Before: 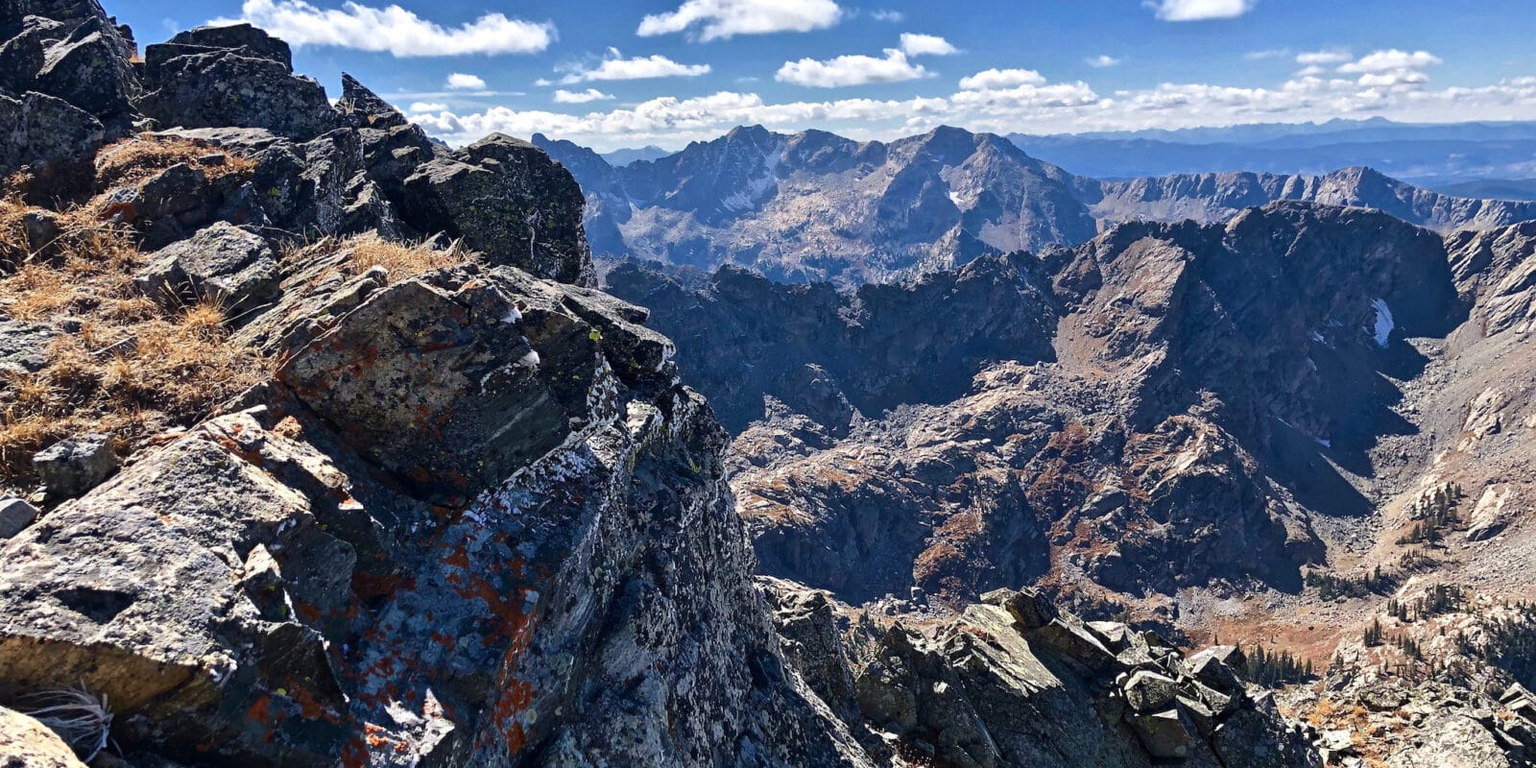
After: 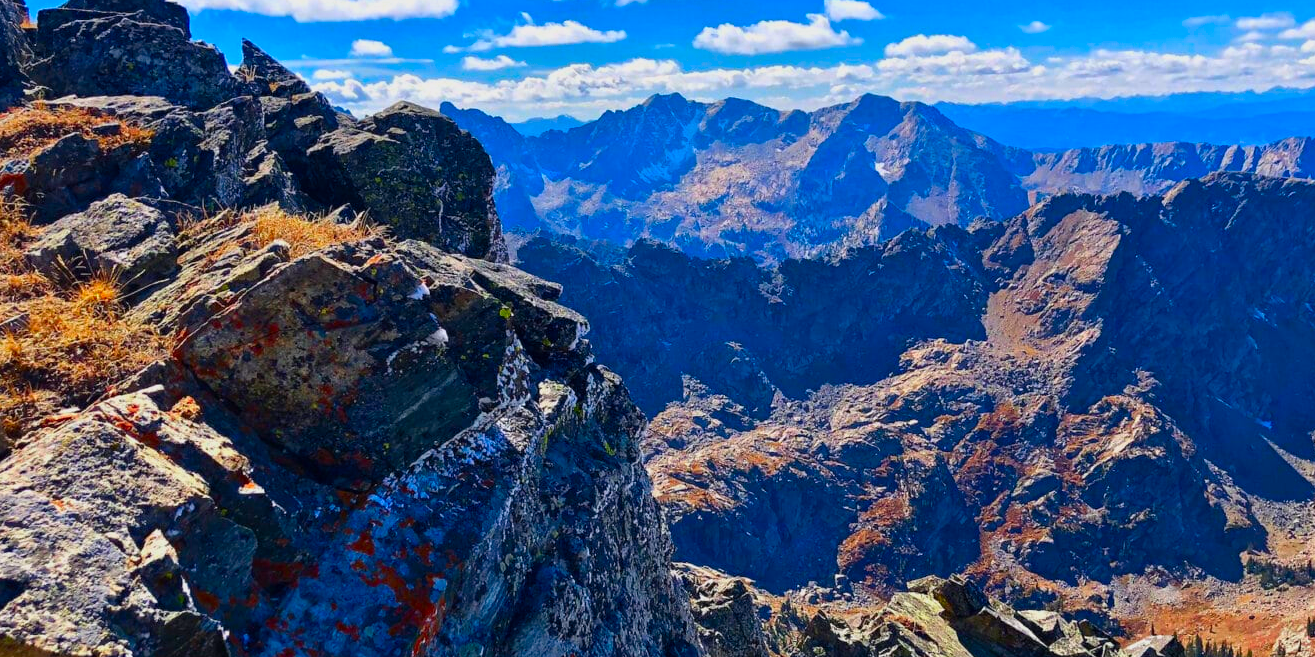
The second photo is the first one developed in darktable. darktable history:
color correction: highlights b* 0.051, saturation 2.16
exposure: exposure -0.271 EV, compensate exposure bias true, compensate highlight preservation false
crop and rotate: left 7.171%, top 4.635%, right 10.617%, bottom 13.13%
